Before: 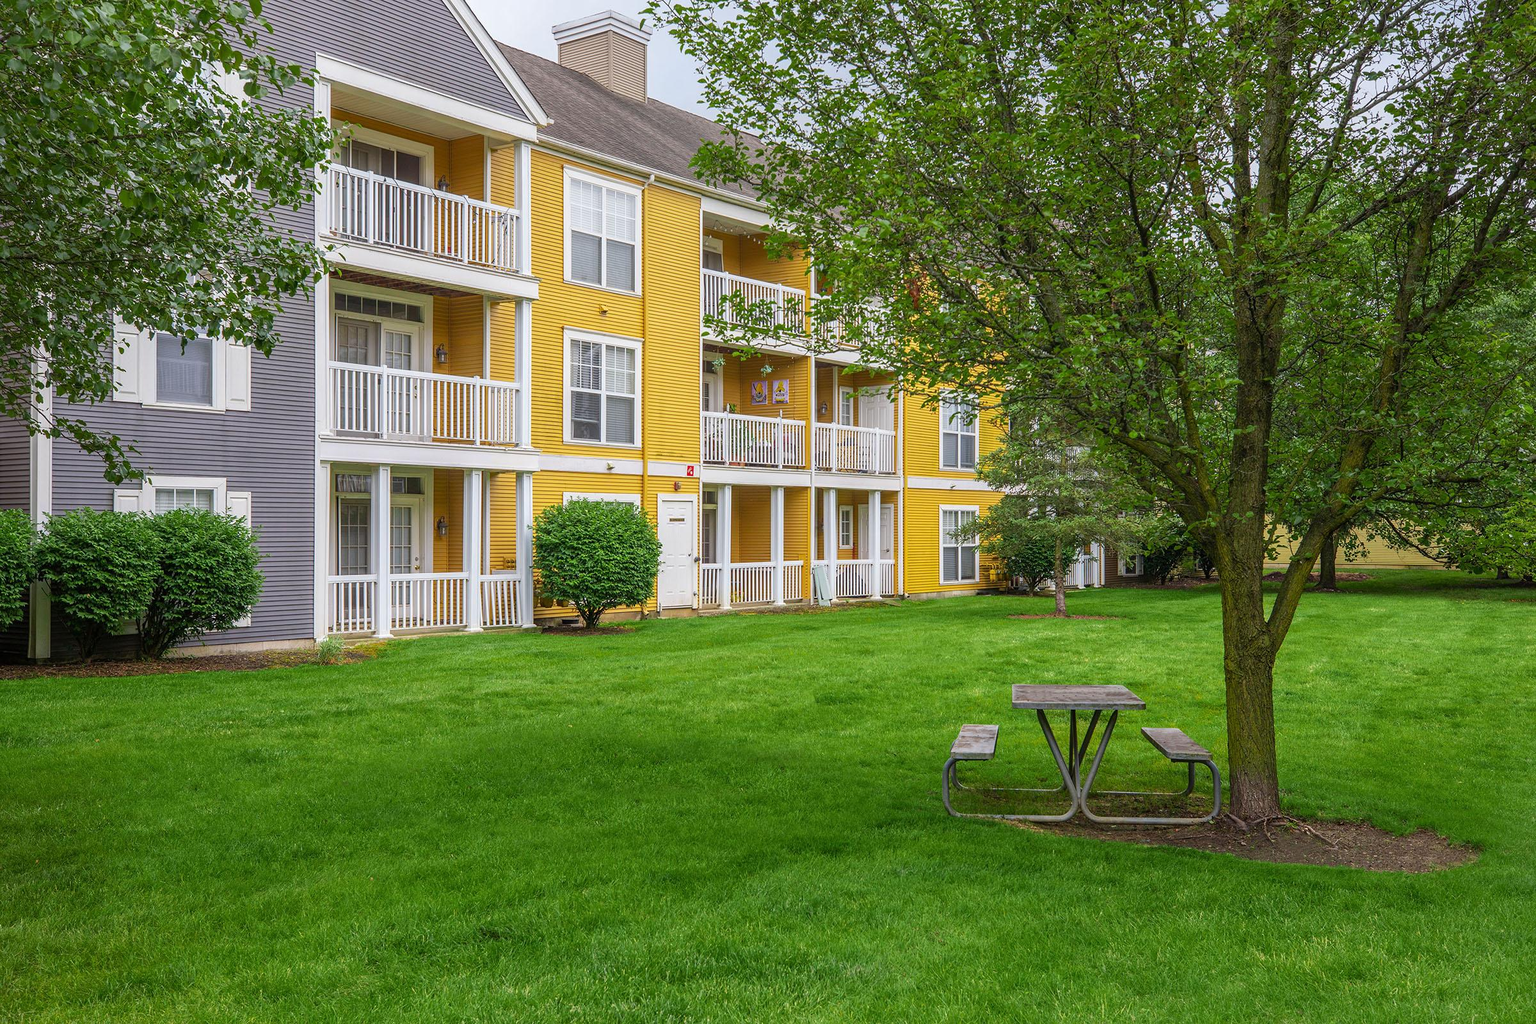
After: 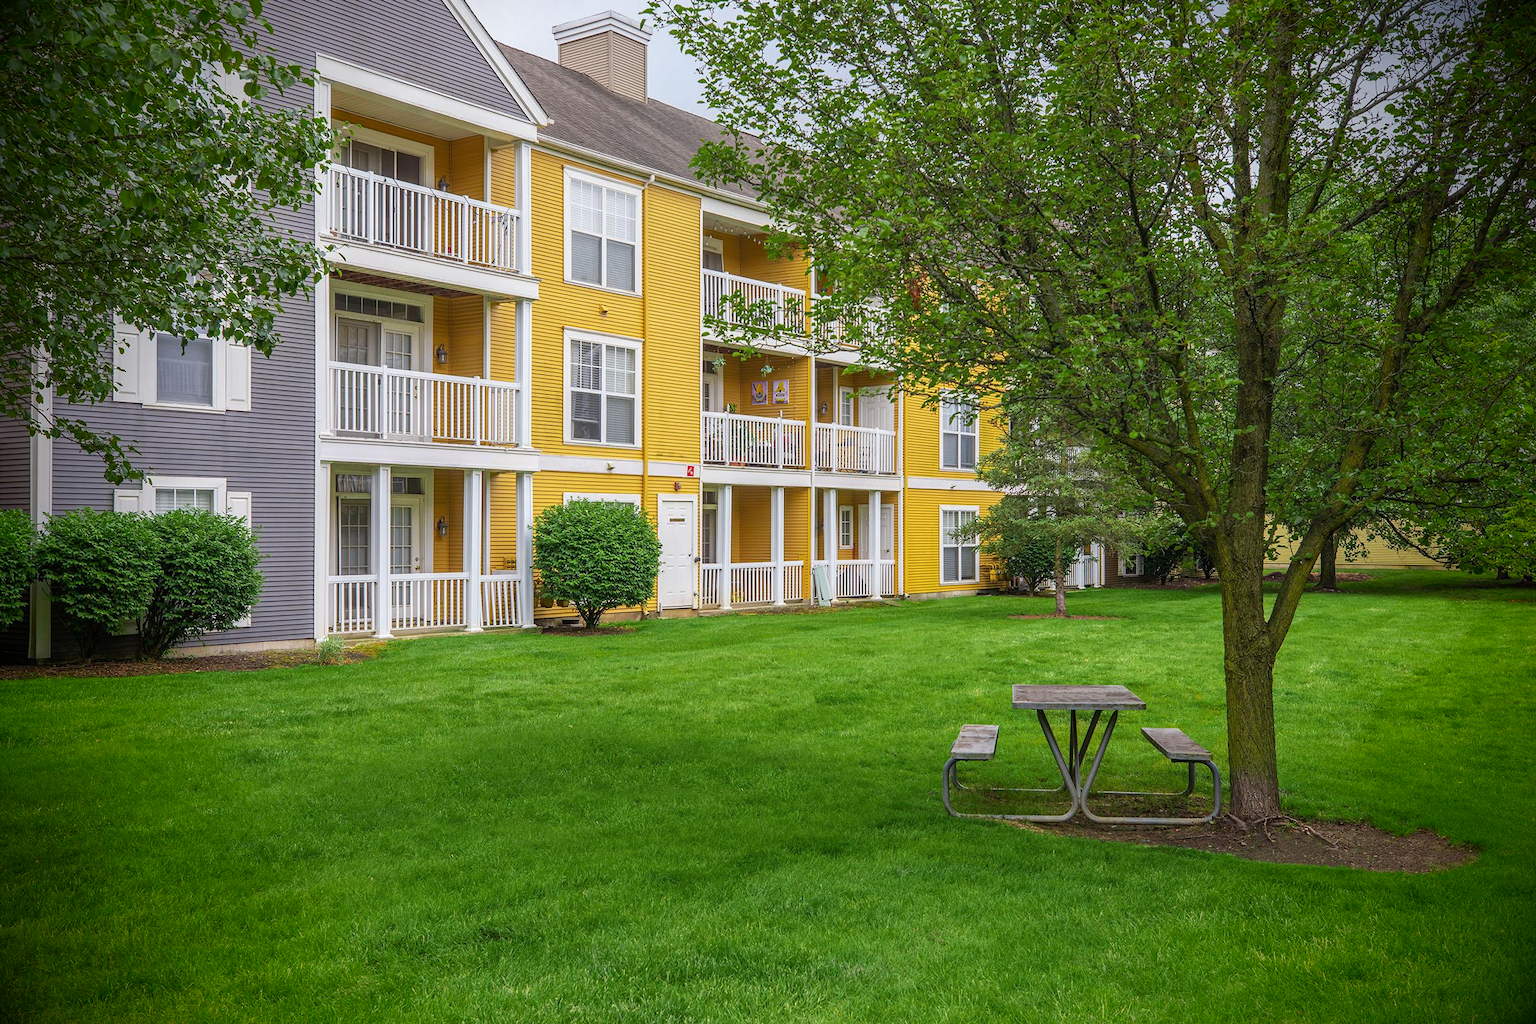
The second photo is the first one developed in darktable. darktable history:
vignetting: fall-off start 74.78%, brightness -0.994, saturation 0.497, width/height ratio 1.08, unbound false
